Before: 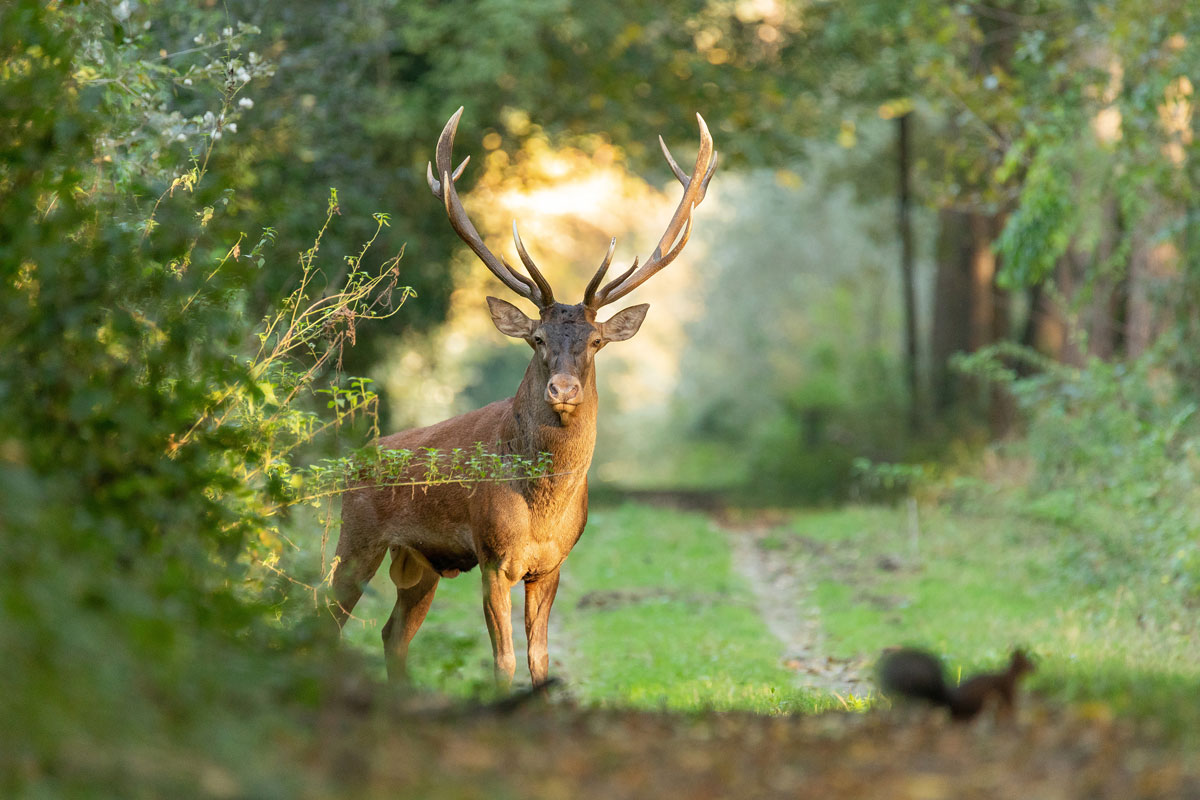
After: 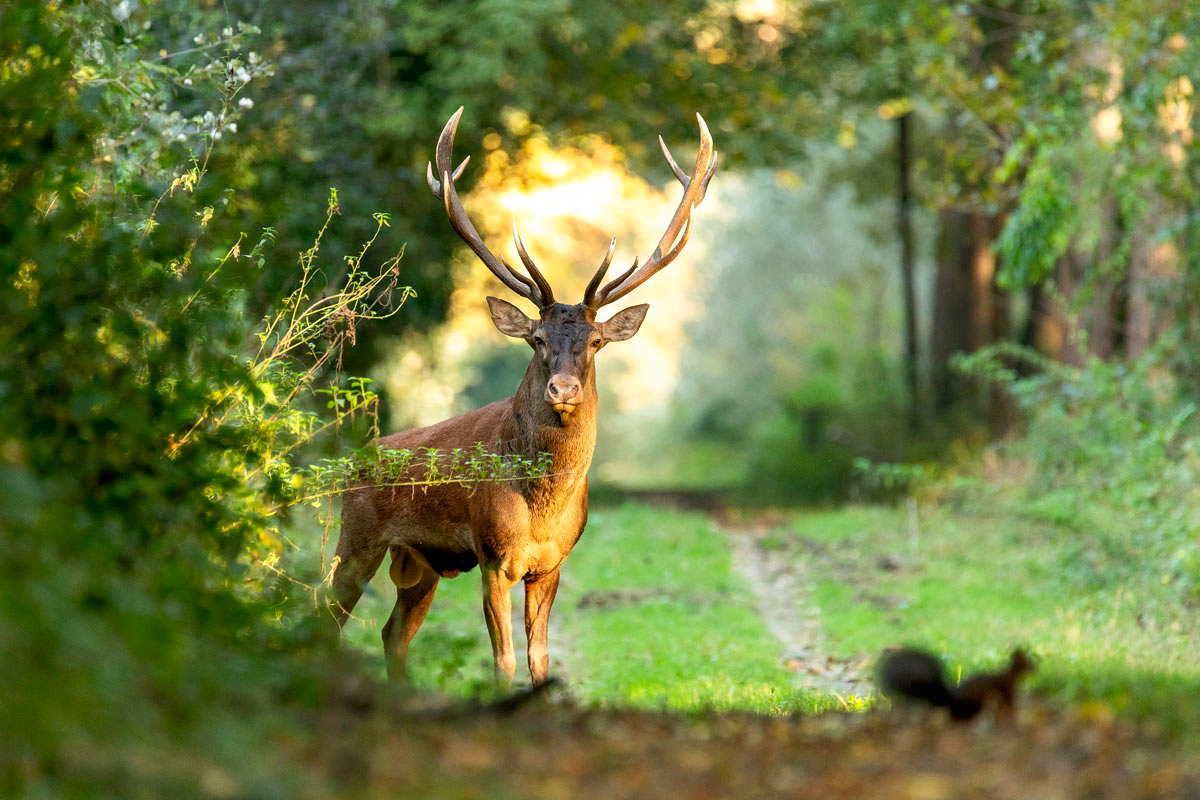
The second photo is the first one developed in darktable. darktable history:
tone curve: curves: ch0 [(0, 0) (0.003, 0) (0.011, 0.001) (0.025, 0.003) (0.044, 0.004) (0.069, 0.007) (0.1, 0.01) (0.136, 0.033) (0.177, 0.082) (0.224, 0.141) (0.277, 0.208) (0.335, 0.282) (0.399, 0.363) (0.468, 0.451) (0.543, 0.545) (0.623, 0.647) (0.709, 0.756) (0.801, 0.87) (0.898, 0.972) (1, 1)], preserve colors none
